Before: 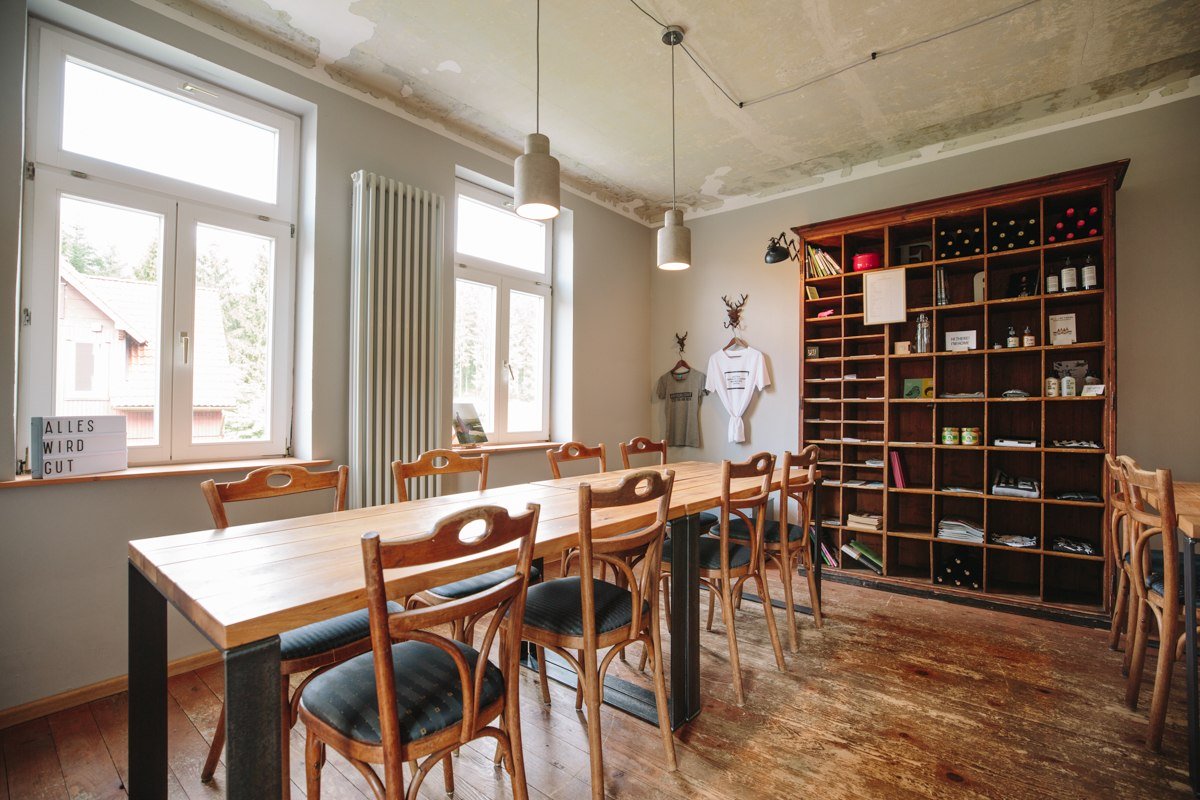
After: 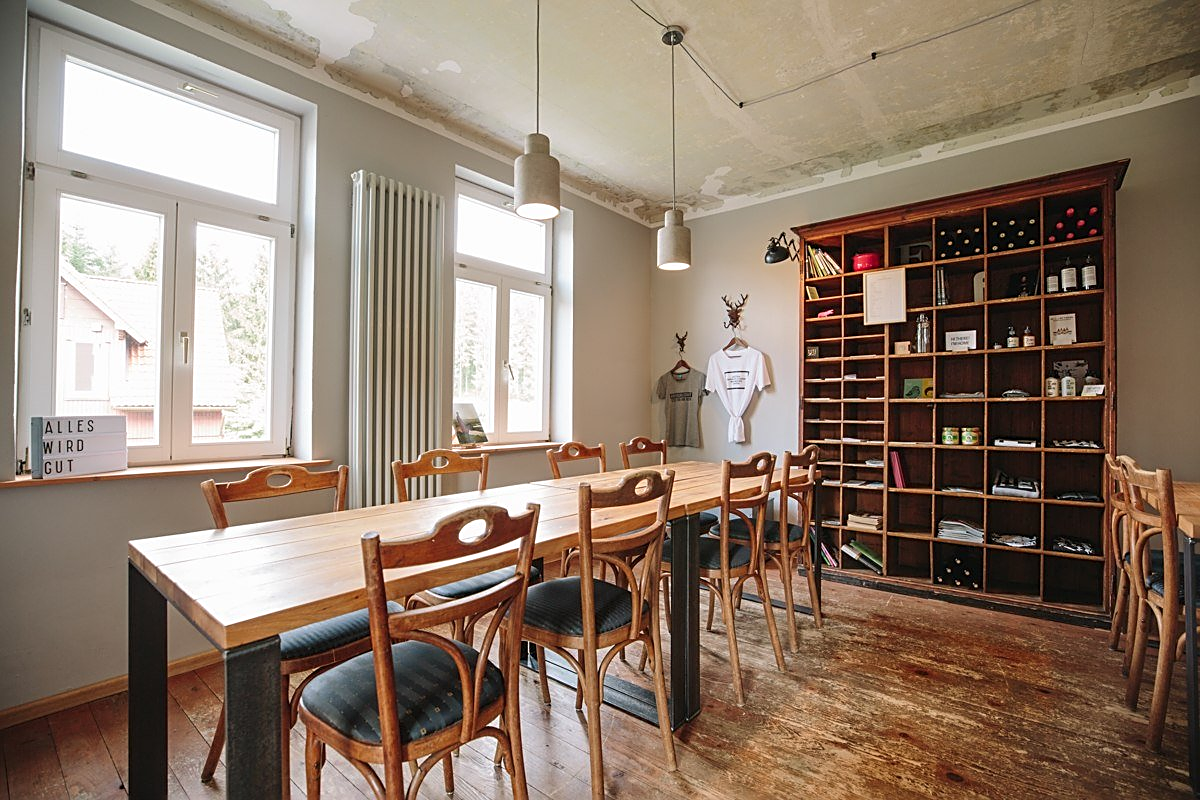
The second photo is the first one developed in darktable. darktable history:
sharpen: amount 0.588
